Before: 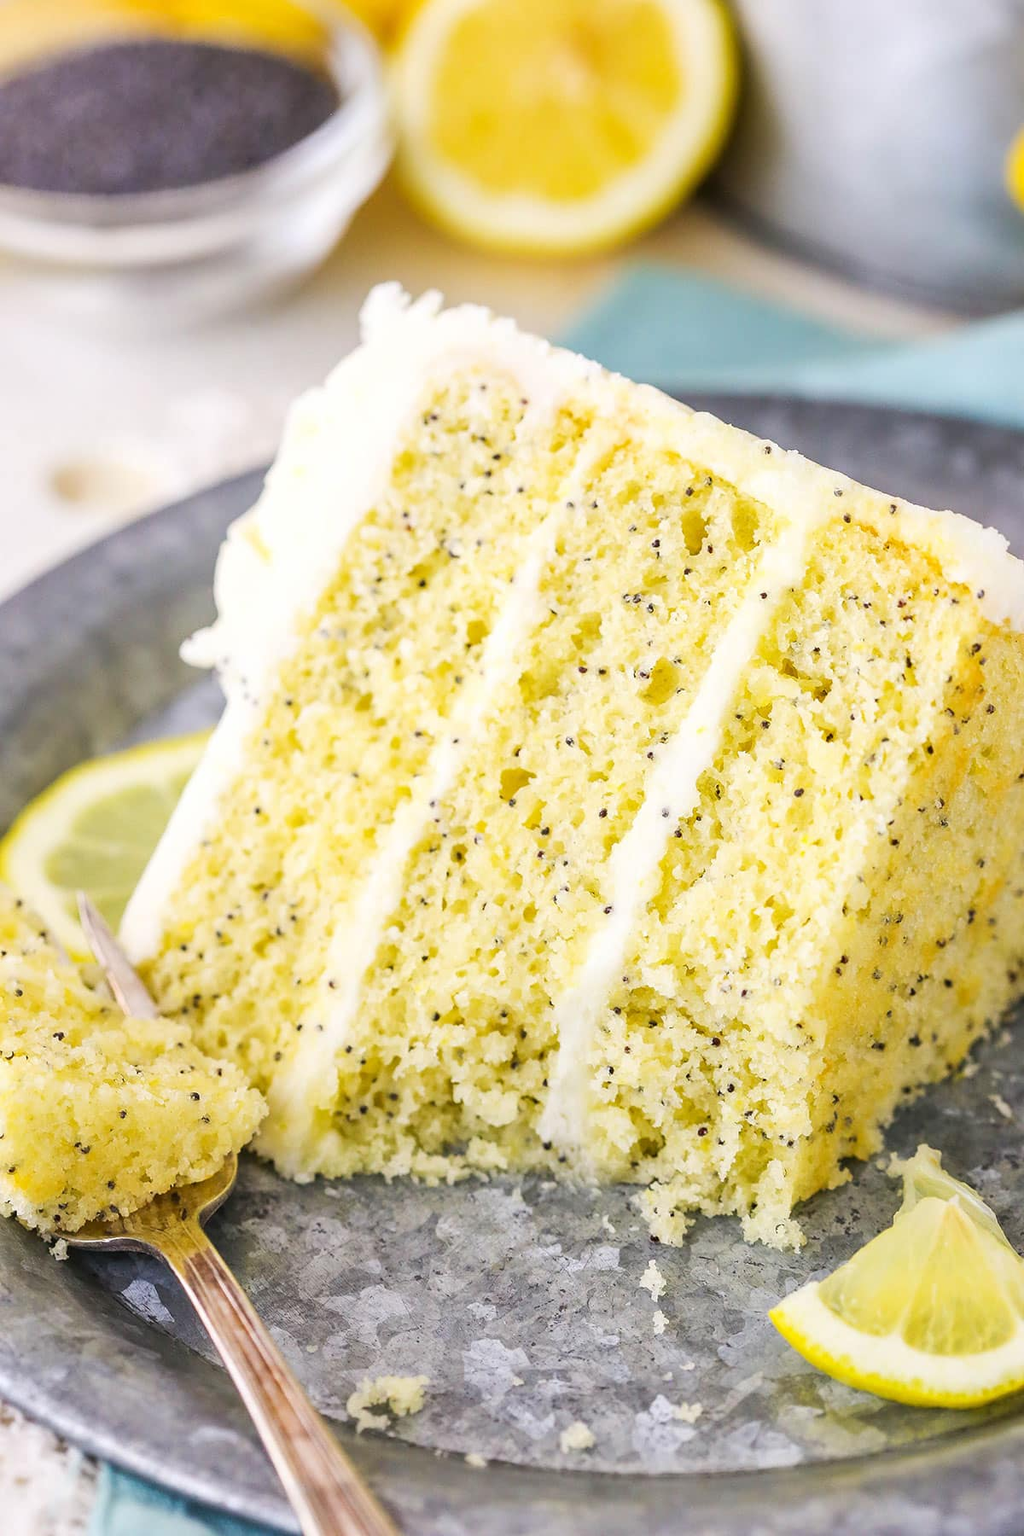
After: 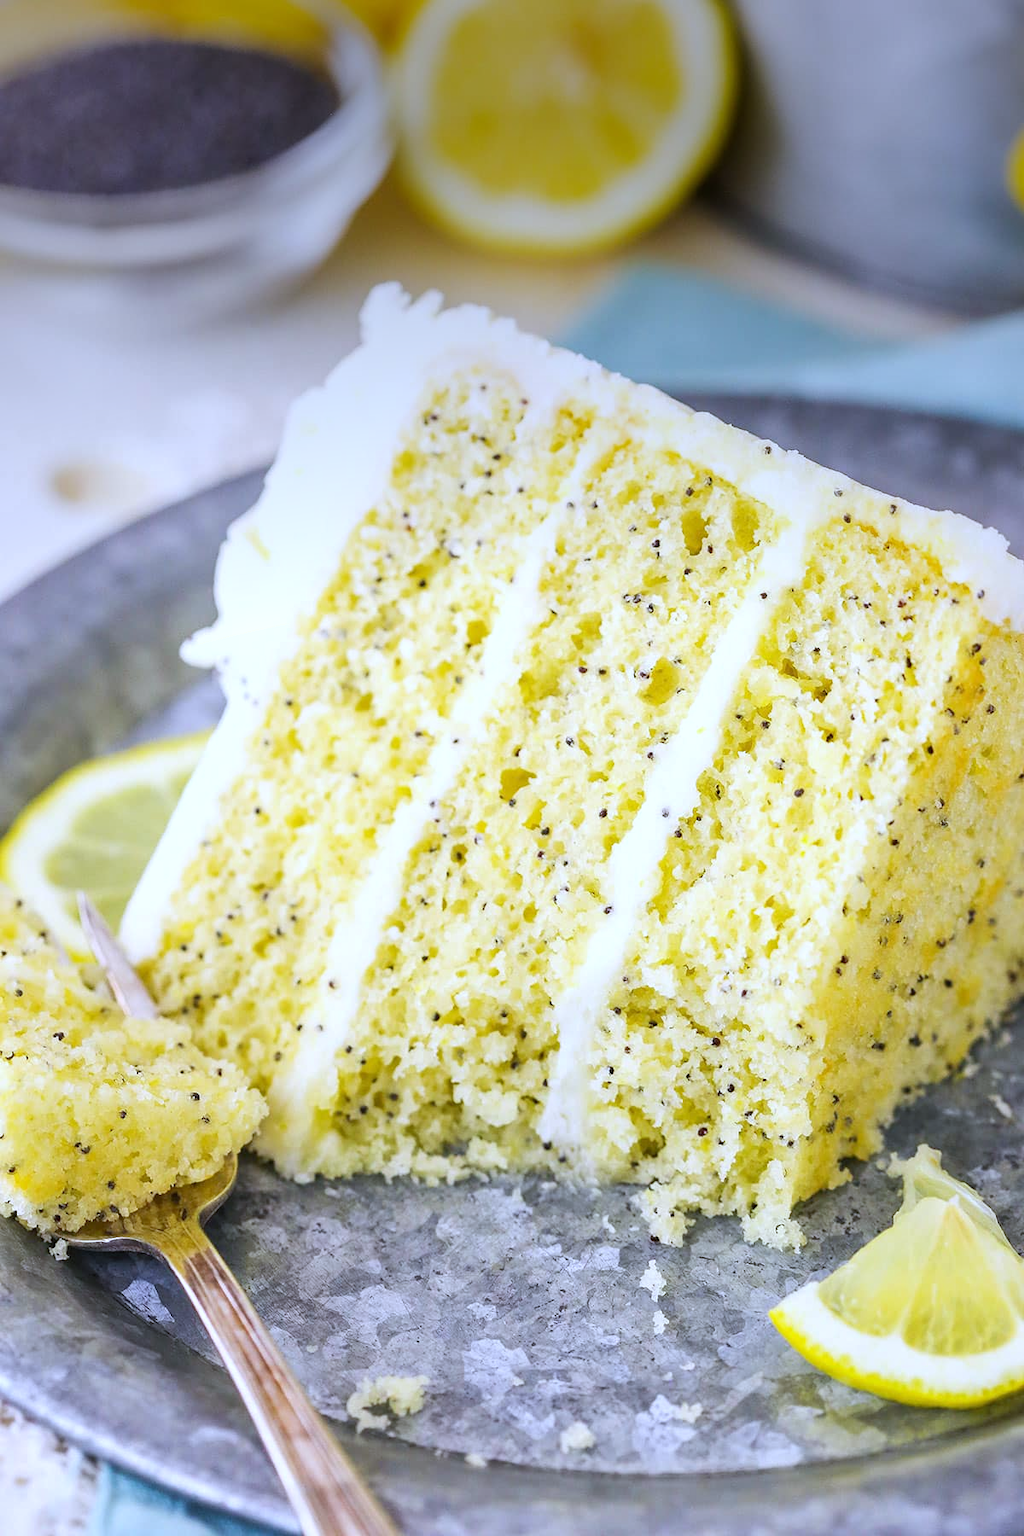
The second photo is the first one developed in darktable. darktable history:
tone equalizer: on, module defaults
vignetting: fall-off start 97.52%, fall-off radius 100%, brightness -0.574, saturation 0, center (-0.027, 0.404), width/height ratio 1.368, unbound false
white balance: red 0.948, green 1.02, blue 1.176
